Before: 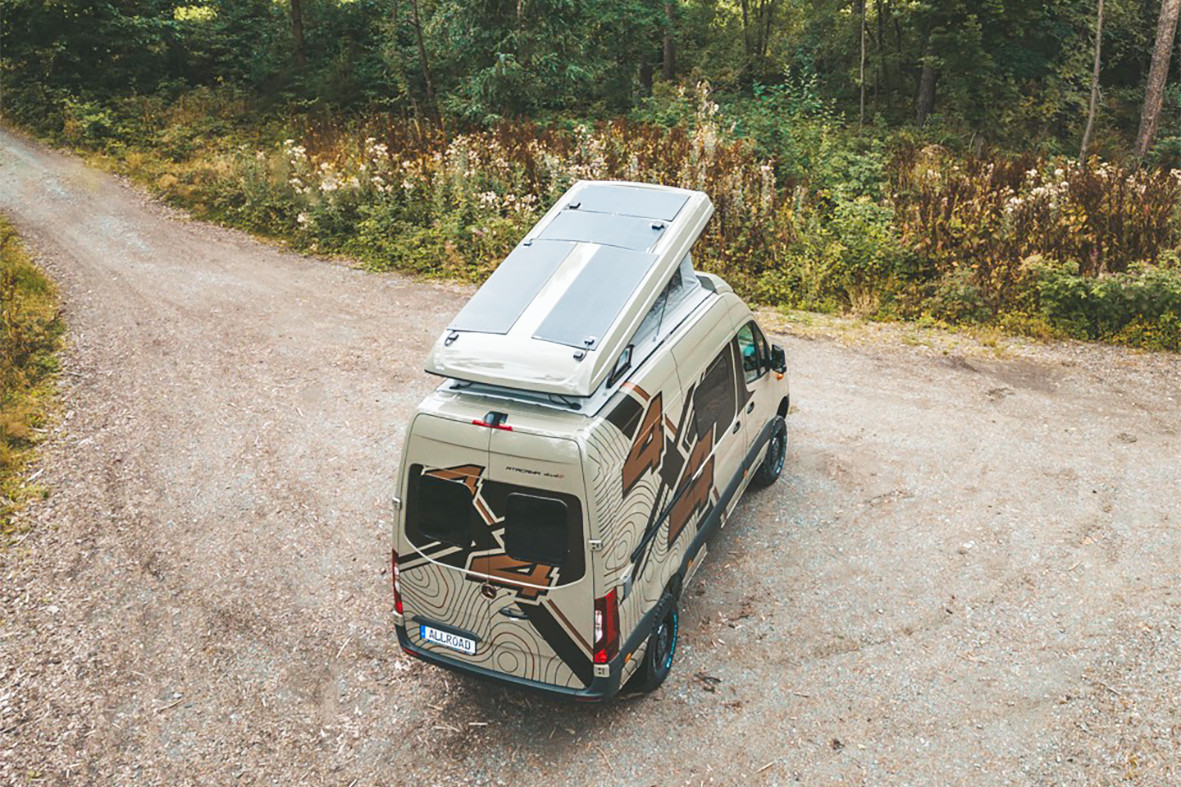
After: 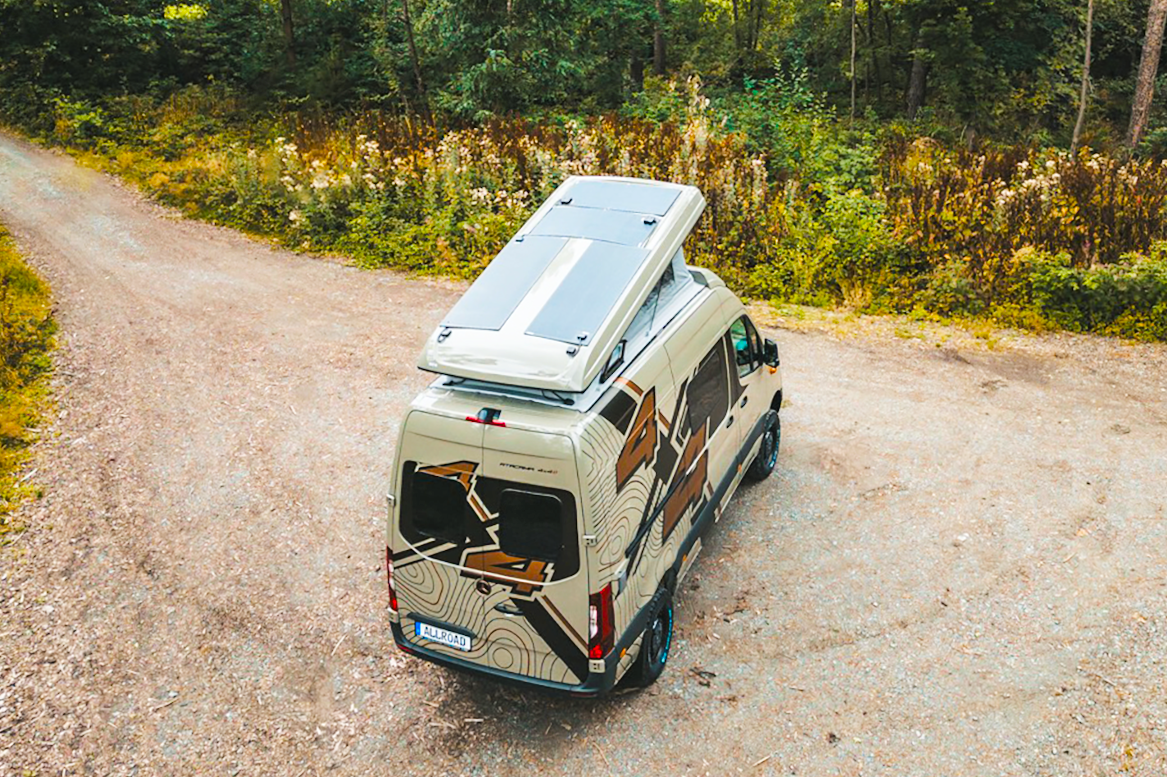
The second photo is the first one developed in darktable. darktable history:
tone curve: curves: ch0 [(0, 0.019) (0.11, 0.036) (0.259, 0.214) (0.378, 0.365) (0.499, 0.529) (1, 1)], color space Lab, linked channels, preserve colors none
rotate and perspective: rotation -0.45°, automatic cropping original format, crop left 0.008, crop right 0.992, crop top 0.012, crop bottom 0.988
color balance rgb: linear chroma grading › global chroma 15%, perceptual saturation grading › global saturation 30%
